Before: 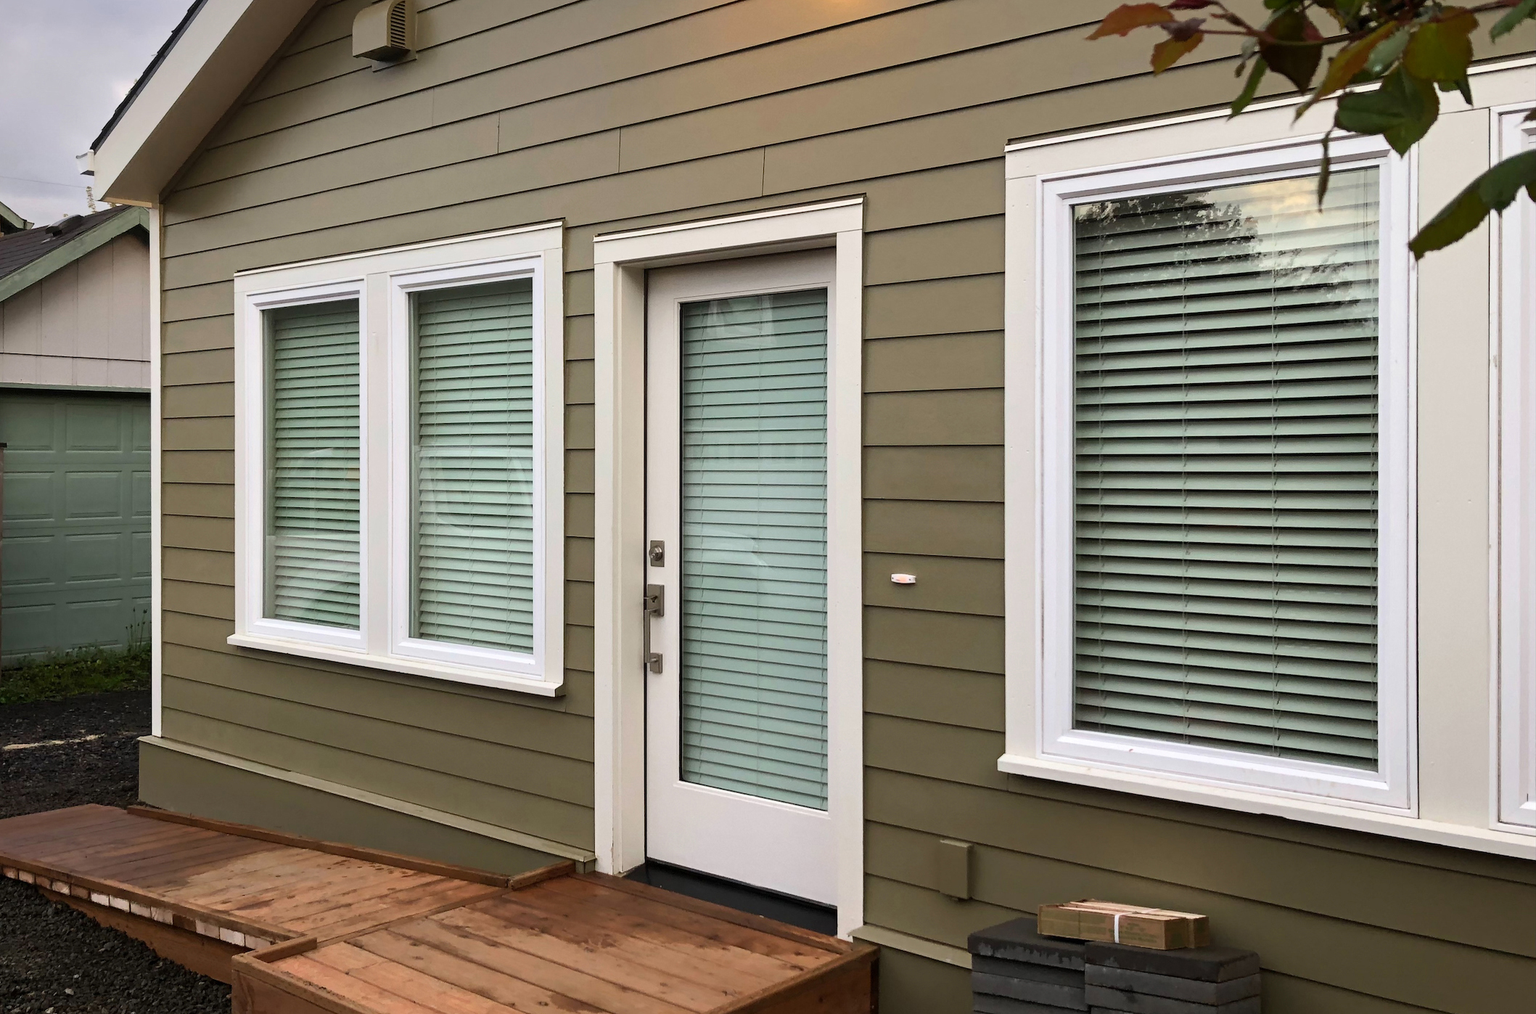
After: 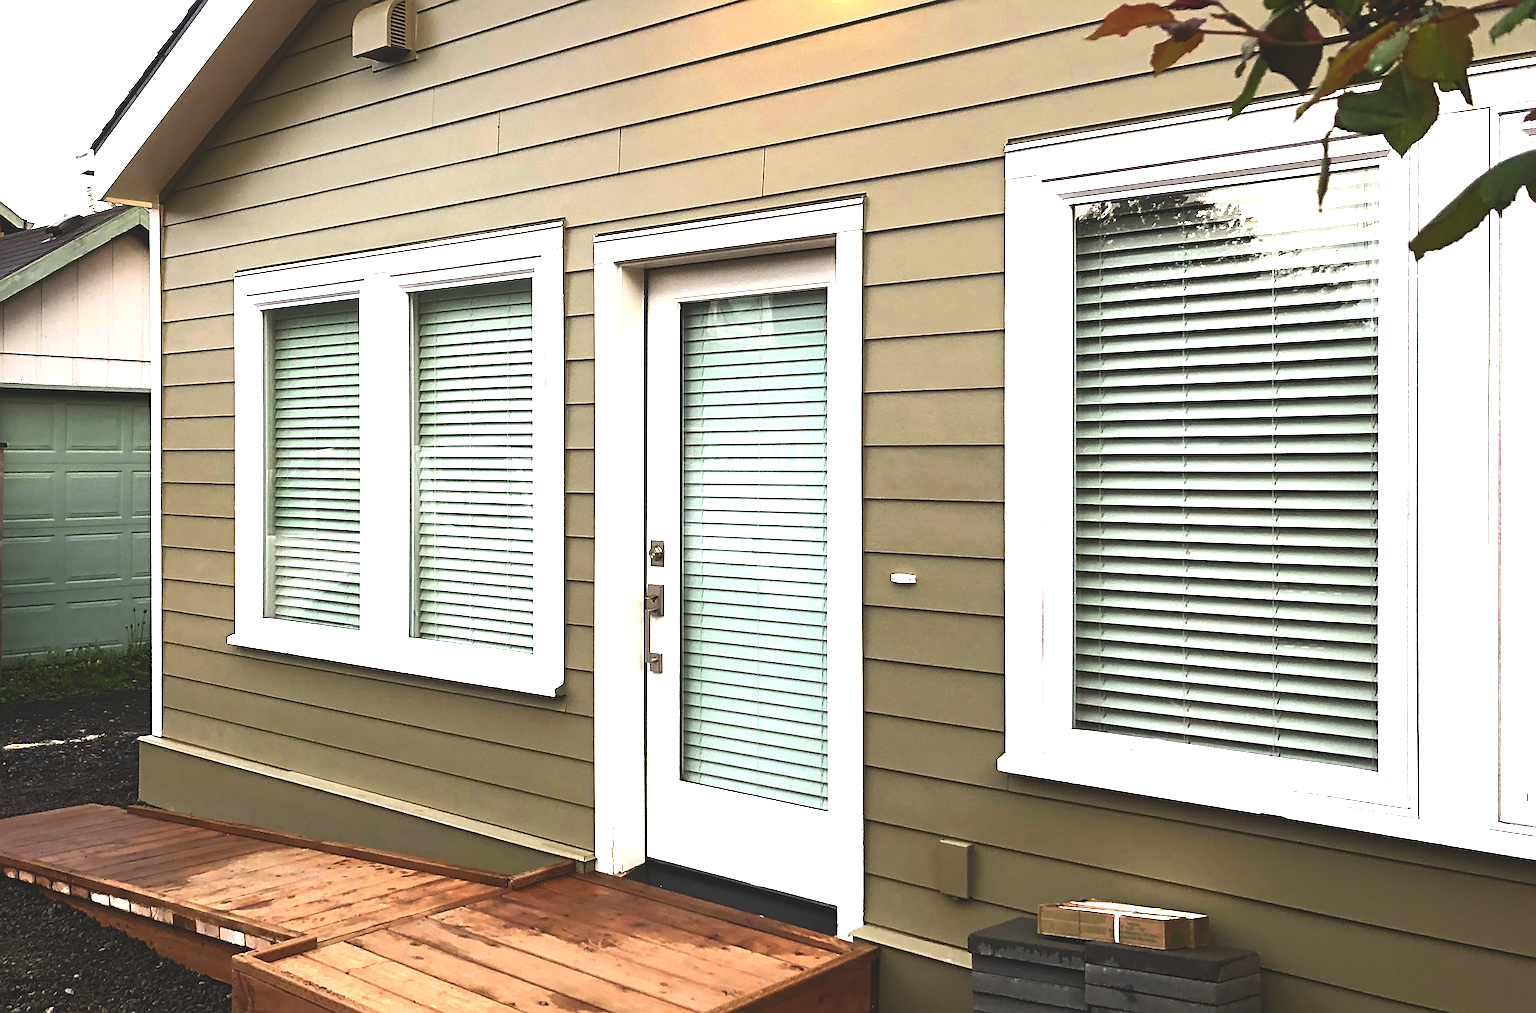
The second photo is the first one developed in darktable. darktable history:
contrast brightness saturation: contrast 0.102, brightness -0.259, saturation 0.146
sharpen: on, module defaults
exposure: black level correction -0.024, exposure 1.396 EV, compensate exposure bias true, compensate highlight preservation false
